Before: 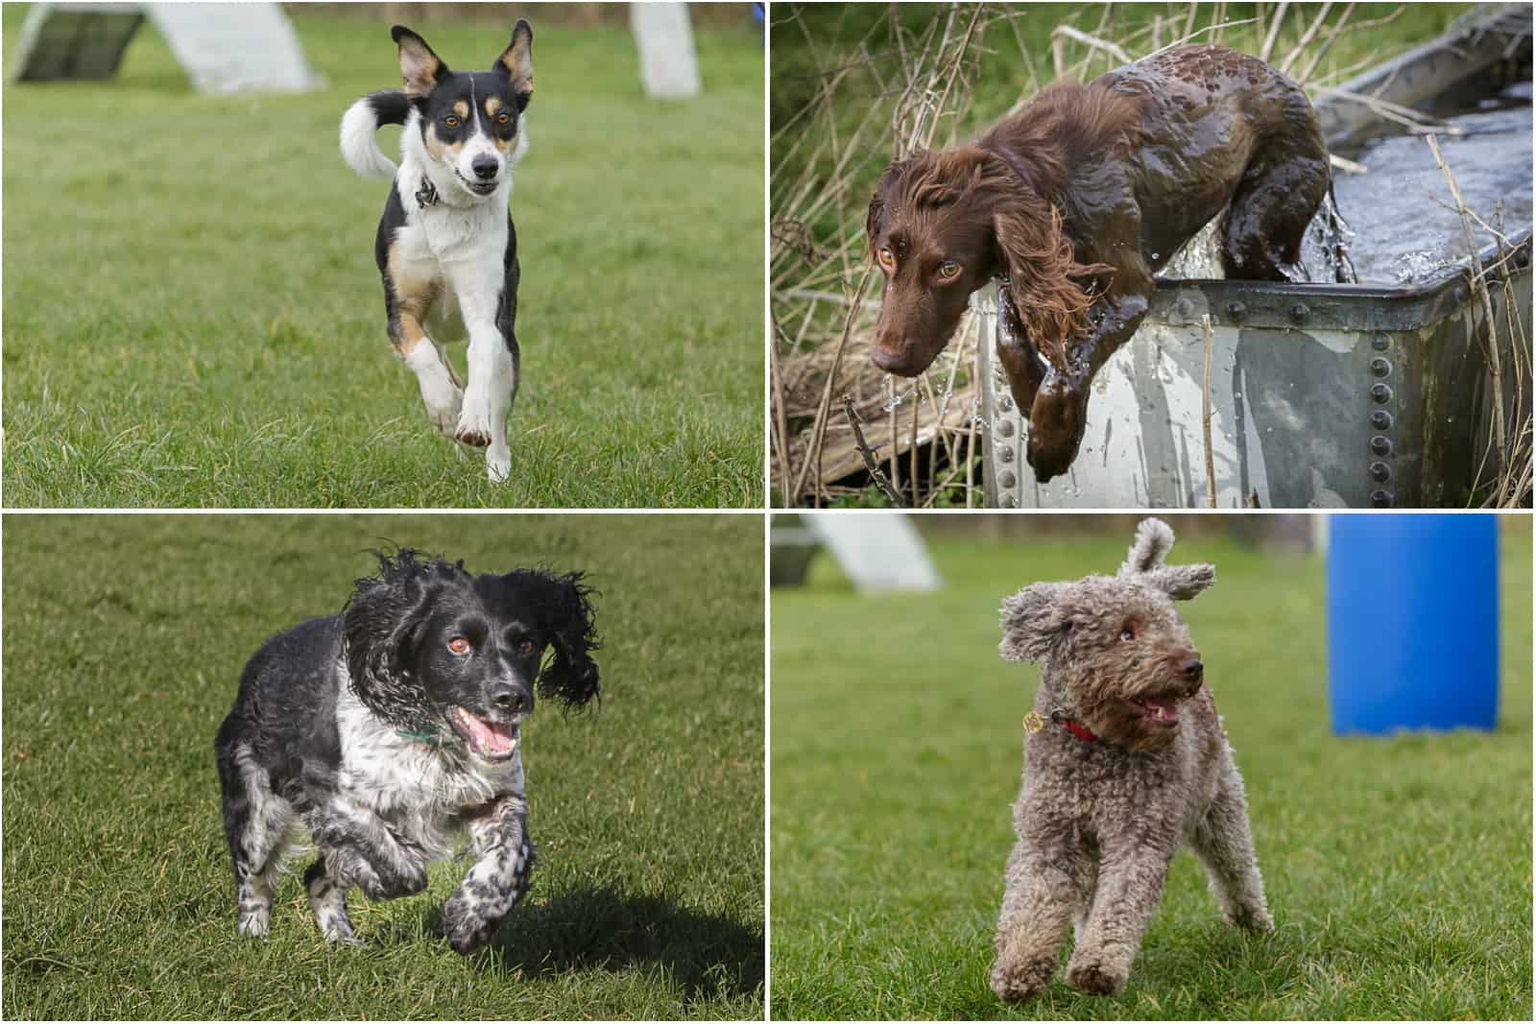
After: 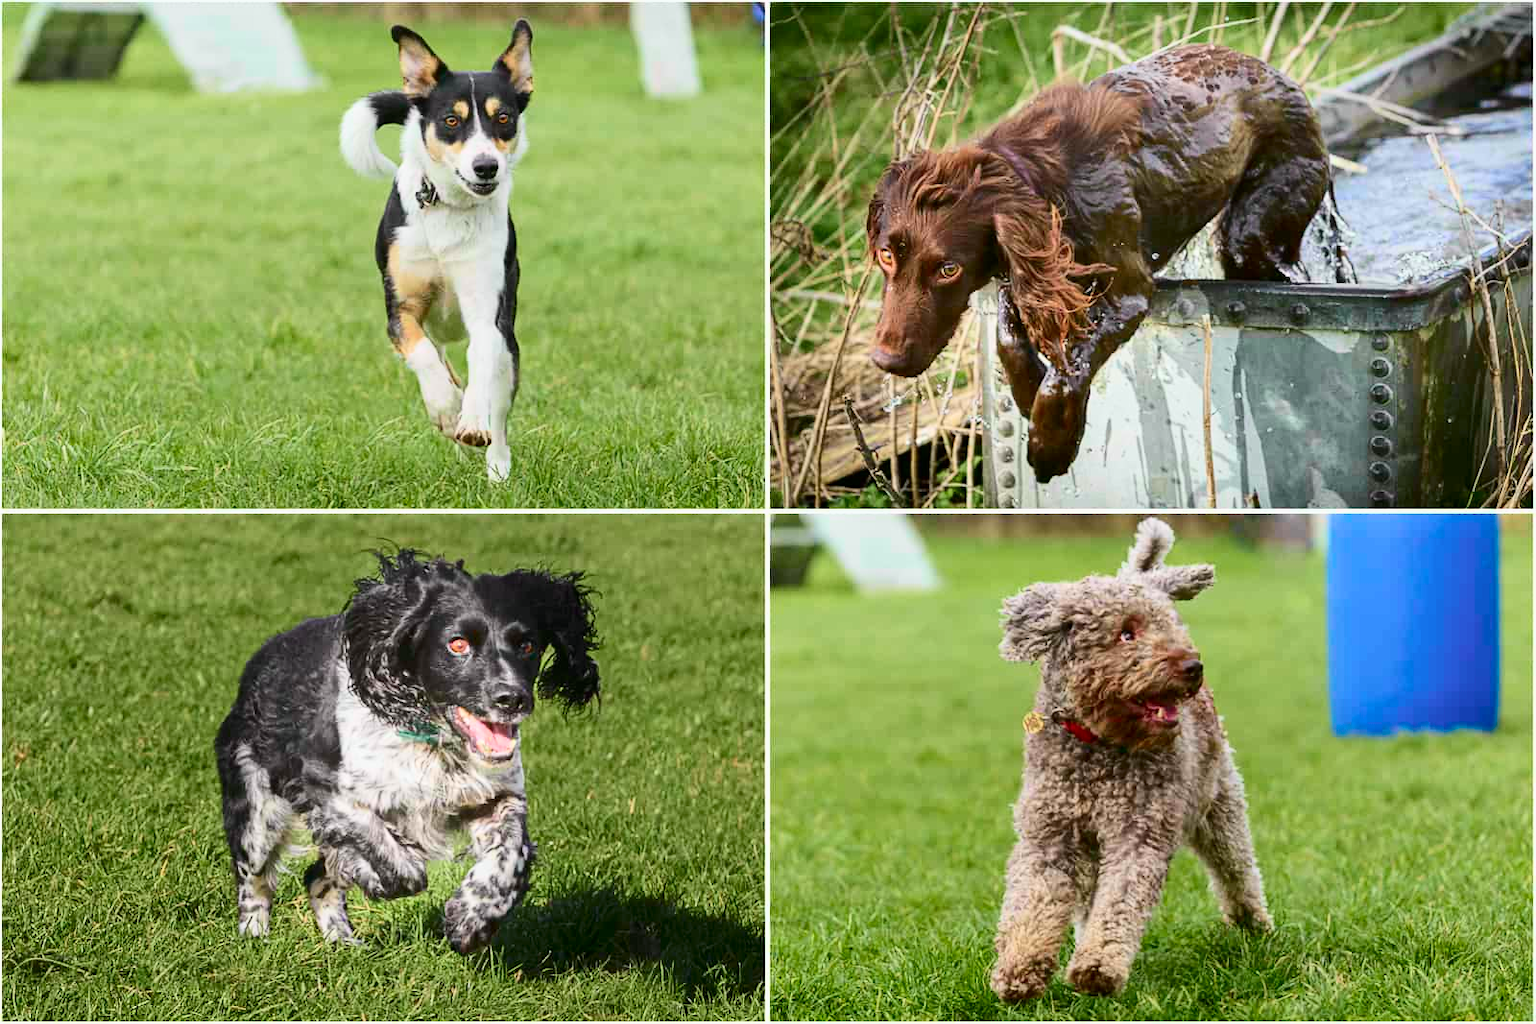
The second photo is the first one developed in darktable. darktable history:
tone curve: curves: ch0 [(0, 0.003) (0.044, 0.025) (0.12, 0.089) (0.197, 0.168) (0.281, 0.273) (0.468, 0.548) (0.583, 0.691) (0.701, 0.815) (0.86, 0.922) (1, 0.982)]; ch1 [(0, 0) (0.232, 0.214) (0.404, 0.376) (0.461, 0.425) (0.493, 0.481) (0.501, 0.5) (0.517, 0.524) (0.55, 0.585) (0.598, 0.651) (0.671, 0.735) (0.796, 0.85) (1, 1)]; ch2 [(0, 0) (0.249, 0.216) (0.357, 0.317) (0.448, 0.432) (0.478, 0.492) (0.498, 0.499) (0.517, 0.527) (0.537, 0.564) (0.569, 0.617) (0.61, 0.659) (0.706, 0.75) (0.808, 0.809) (0.991, 0.968)], color space Lab, independent channels, preserve colors none
